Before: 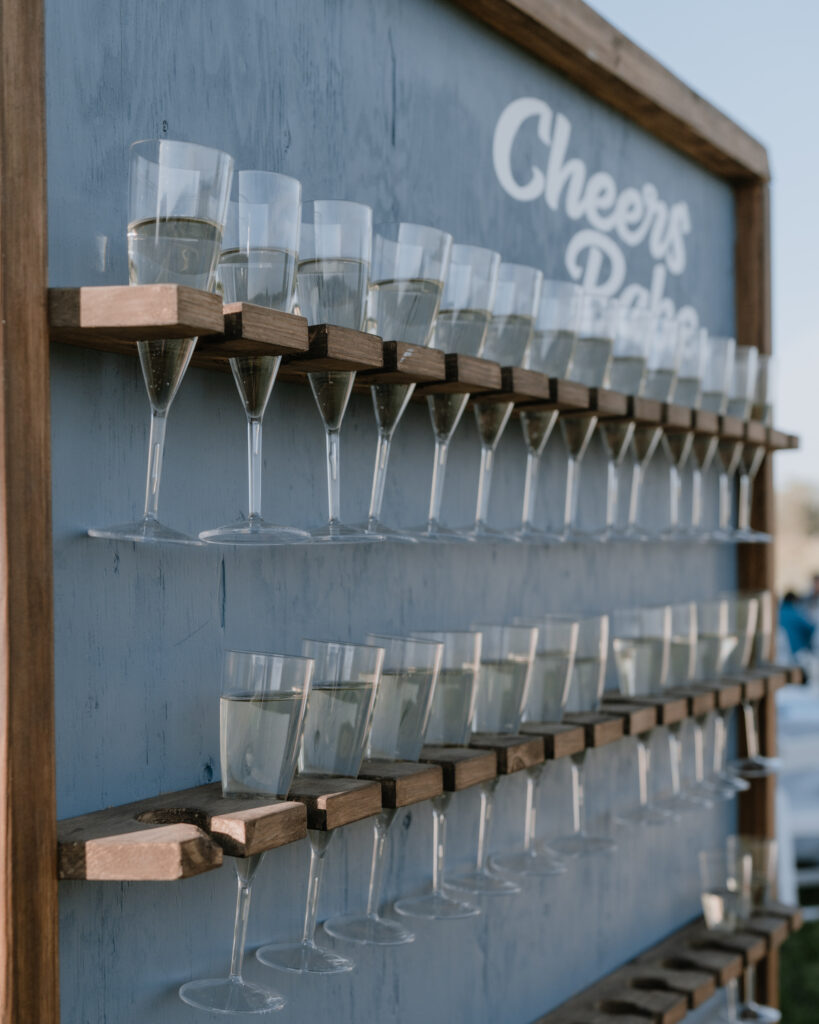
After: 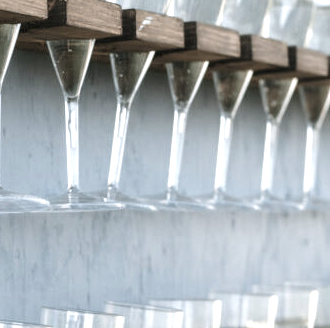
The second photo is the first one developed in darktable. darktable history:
exposure: black level correction 0, exposure 1.679 EV, compensate highlight preservation false
color correction: highlights b* 0.06, saturation 0.479
velvia: strength 21.22%
crop: left 31.908%, top 32.495%, right 27.75%, bottom 35.421%
